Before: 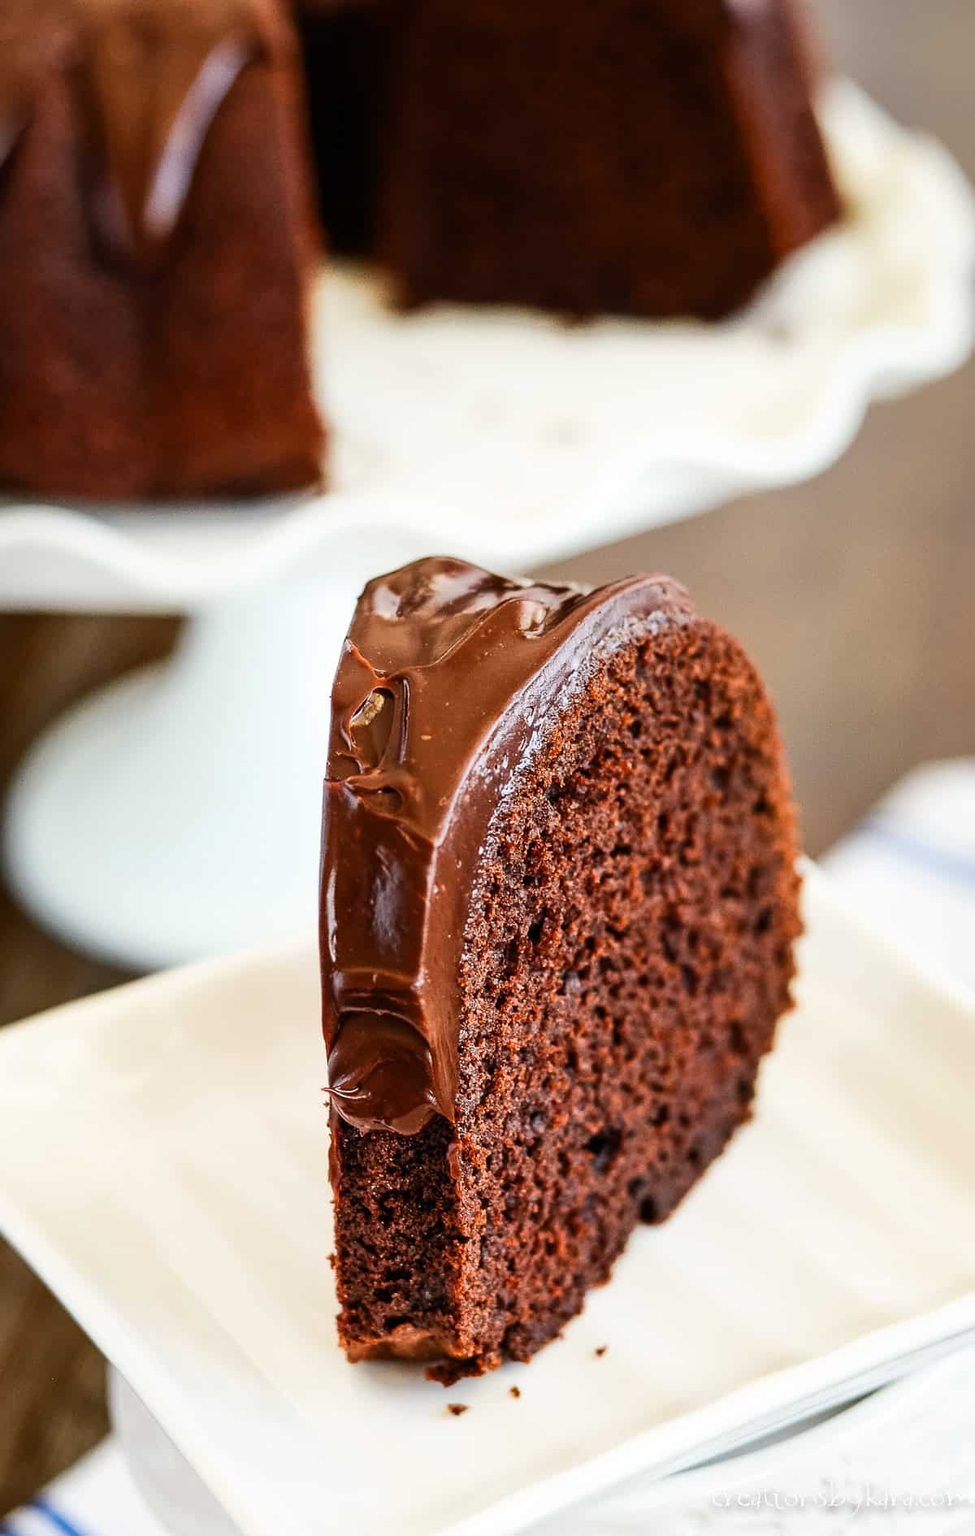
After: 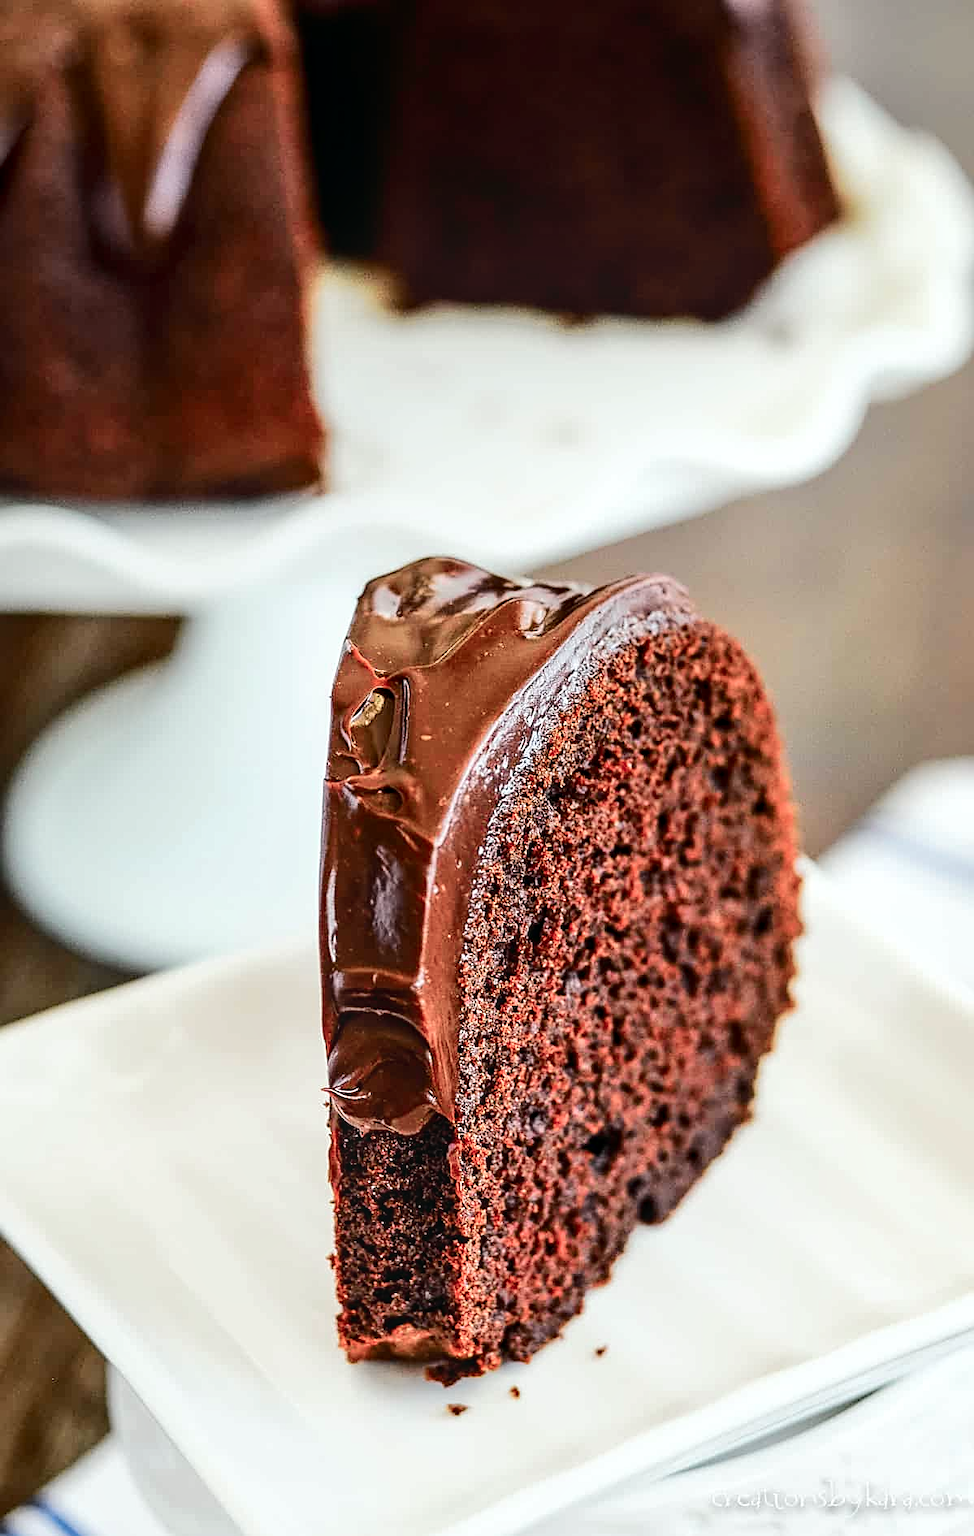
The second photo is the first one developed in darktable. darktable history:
sharpen: on, module defaults
tone curve: curves: ch0 [(0, 0) (0.081, 0.044) (0.185, 0.145) (0.283, 0.273) (0.405, 0.449) (0.495, 0.554) (0.686, 0.743) (0.826, 0.853) (0.978, 0.988)]; ch1 [(0, 0) (0.147, 0.166) (0.321, 0.362) (0.371, 0.402) (0.423, 0.426) (0.479, 0.472) (0.505, 0.497) (0.521, 0.506) (0.551, 0.546) (0.586, 0.571) (0.625, 0.638) (0.68, 0.715) (1, 1)]; ch2 [(0, 0) (0.346, 0.378) (0.404, 0.427) (0.502, 0.498) (0.531, 0.517) (0.547, 0.526) (0.582, 0.571) (0.629, 0.626) (0.717, 0.678) (1, 1)], color space Lab, independent channels, preserve colors none
local contrast: on, module defaults
